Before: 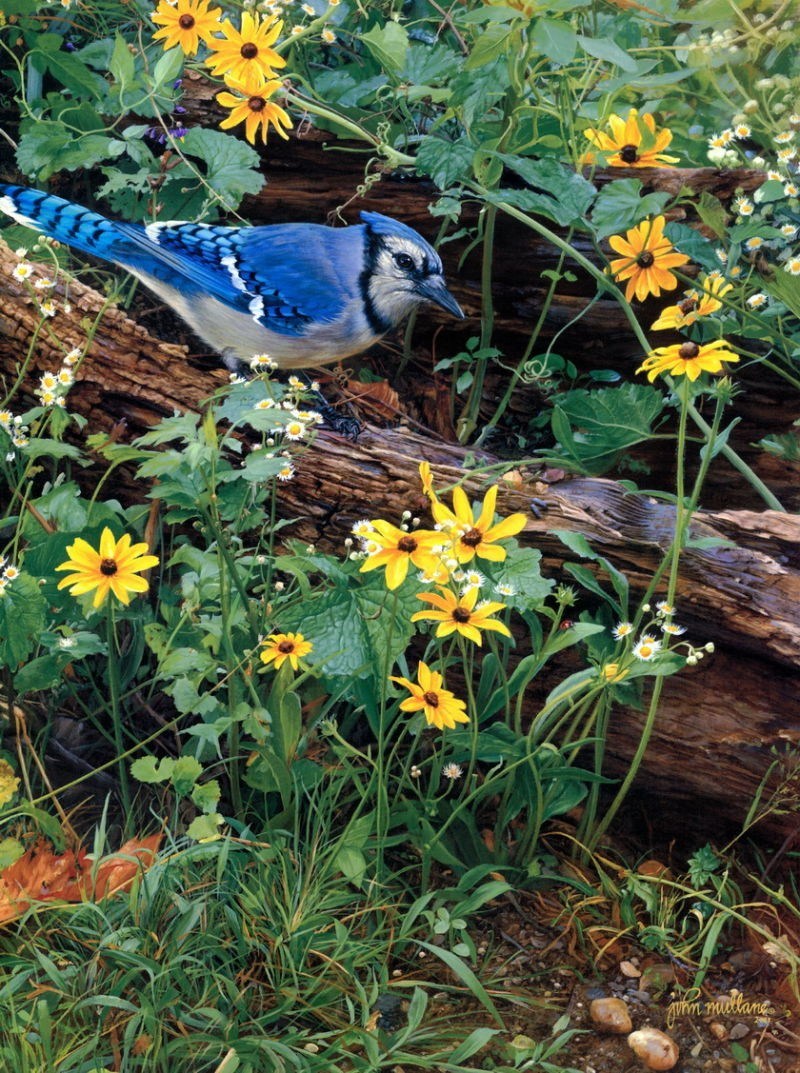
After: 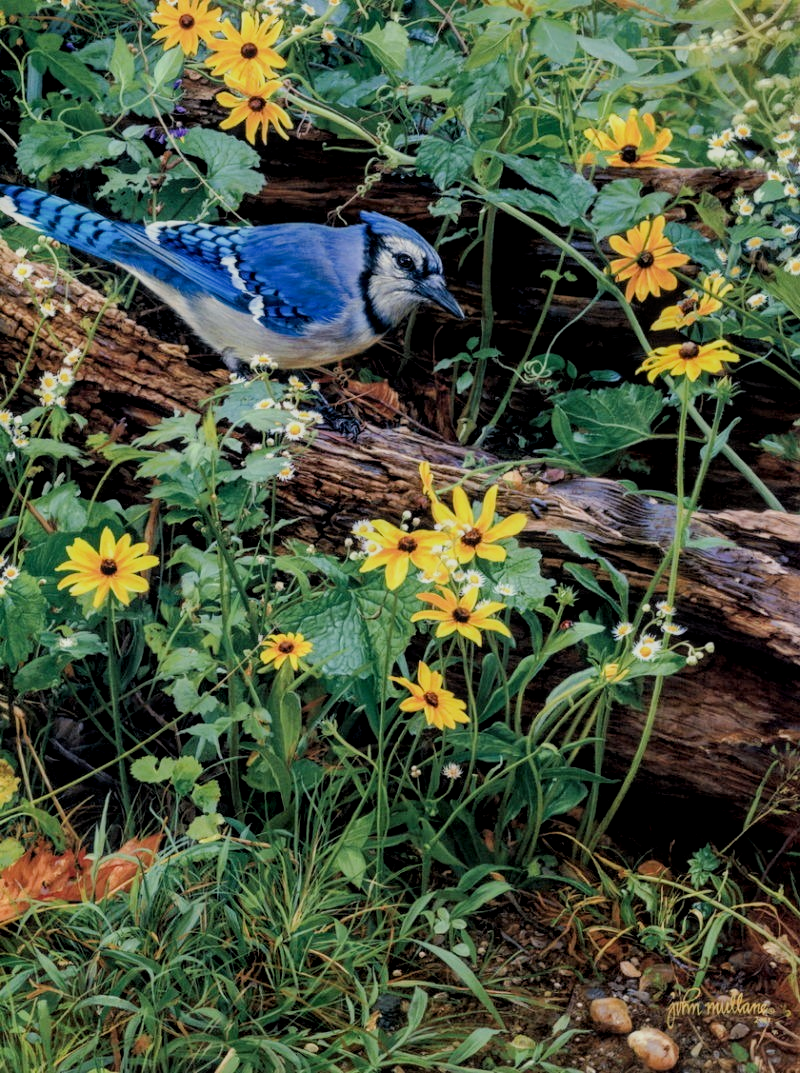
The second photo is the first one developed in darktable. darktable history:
filmic rgb: black relative exposure -7.65 EV, white relative exposure 4.56 EV, hardness 3.61
levels: black 8.53%
local contrast: detail 130%
exposure: black level correction 0, compensate highlight preservation false
